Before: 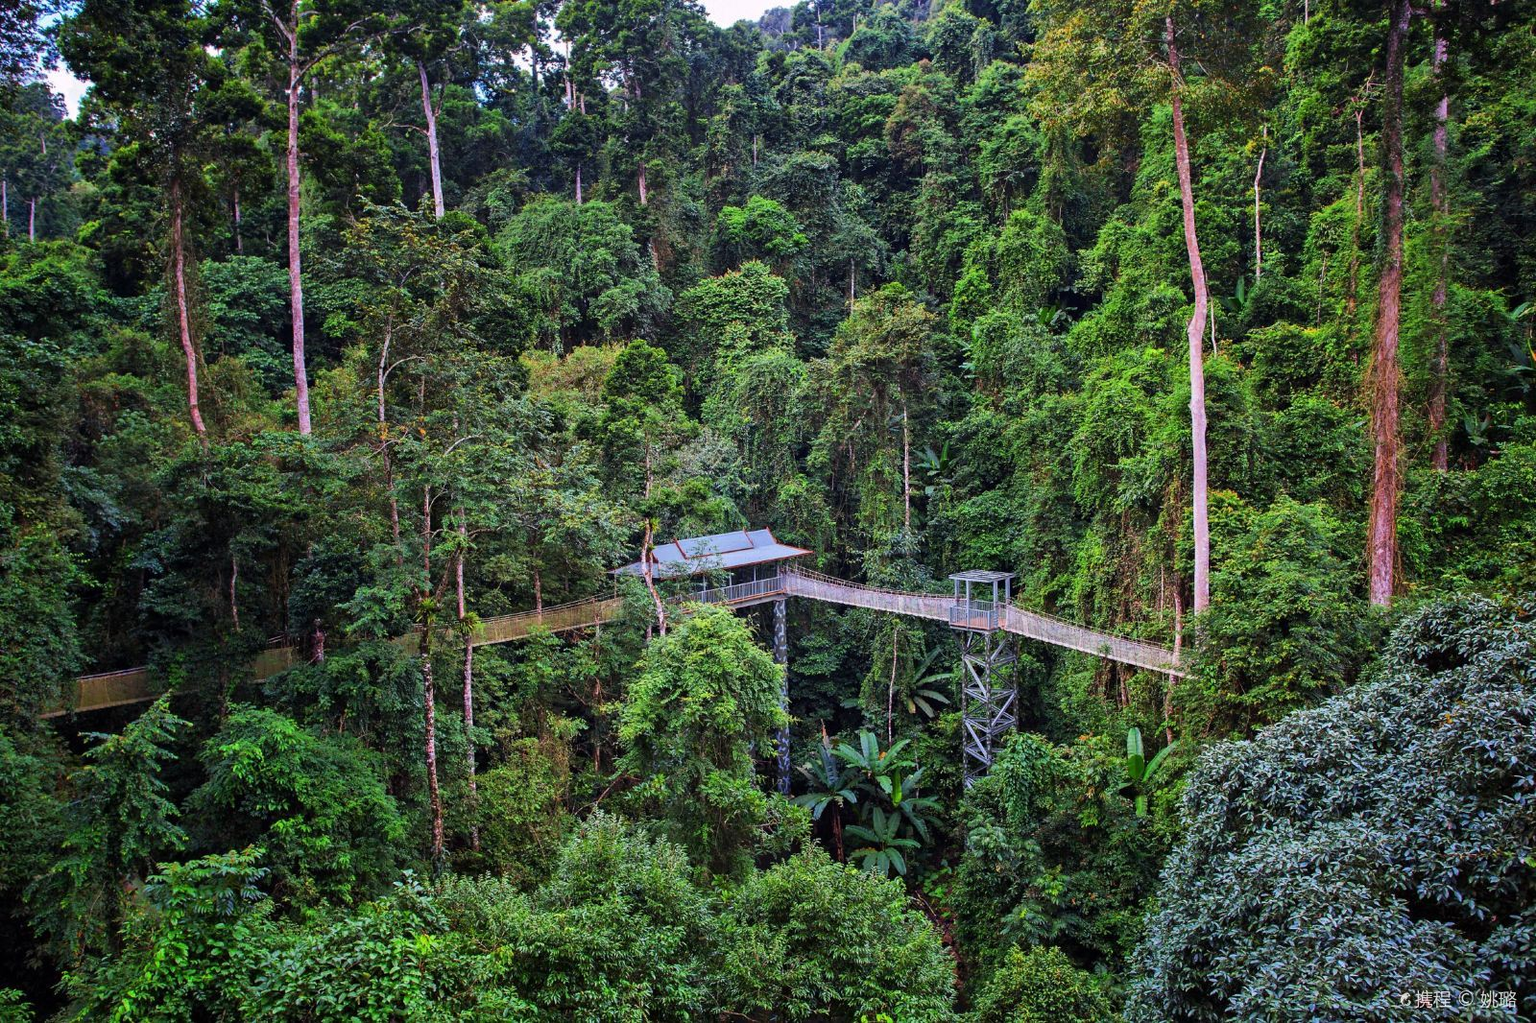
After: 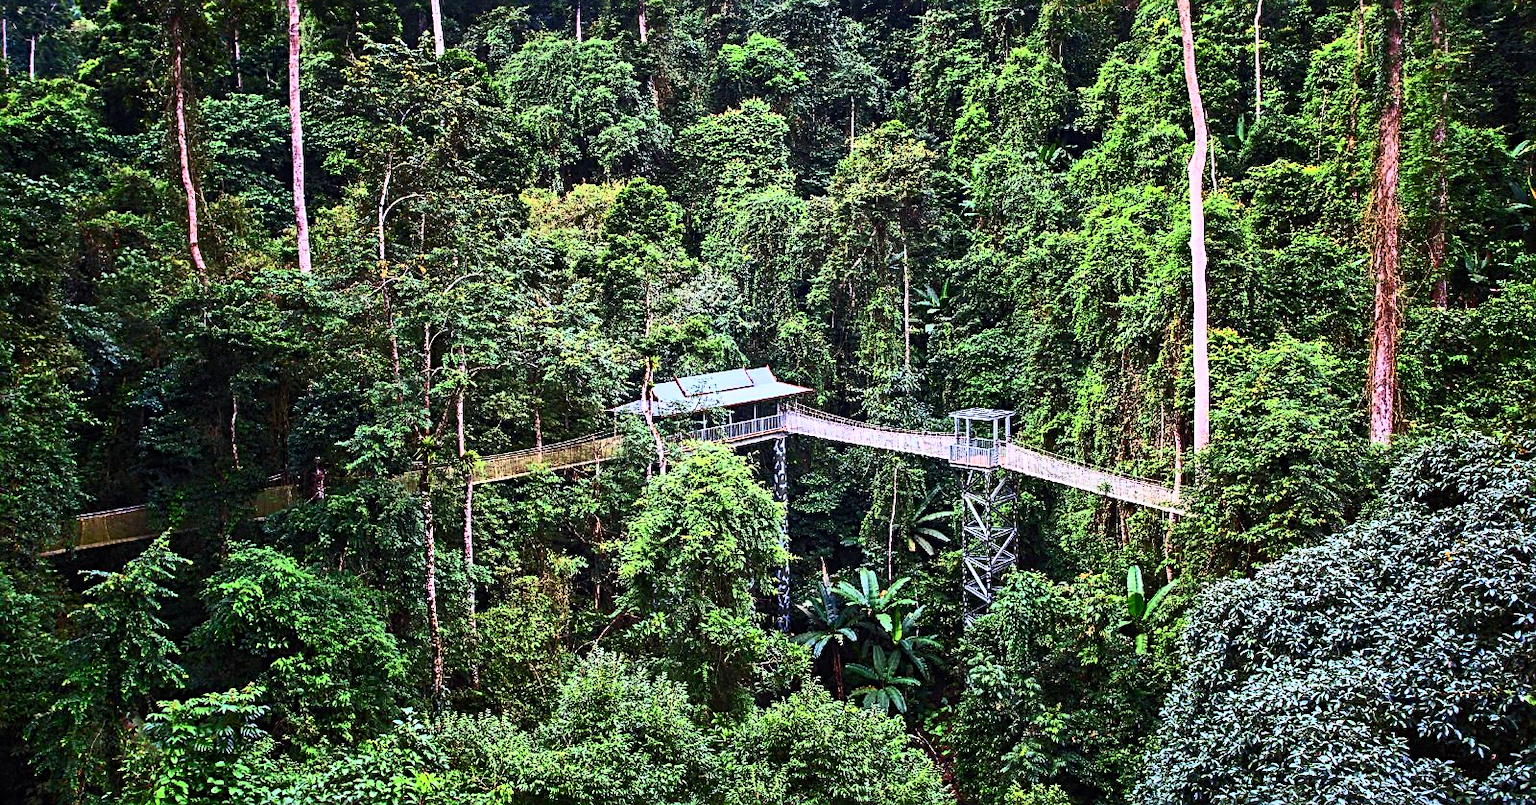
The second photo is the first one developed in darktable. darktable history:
crop and rotate: top 15.93%, bottom 5.327%
contrast brightness saturation: contrast 0.637, brightness 0.324, saturation 0.136
sharpen: radius 2.755
